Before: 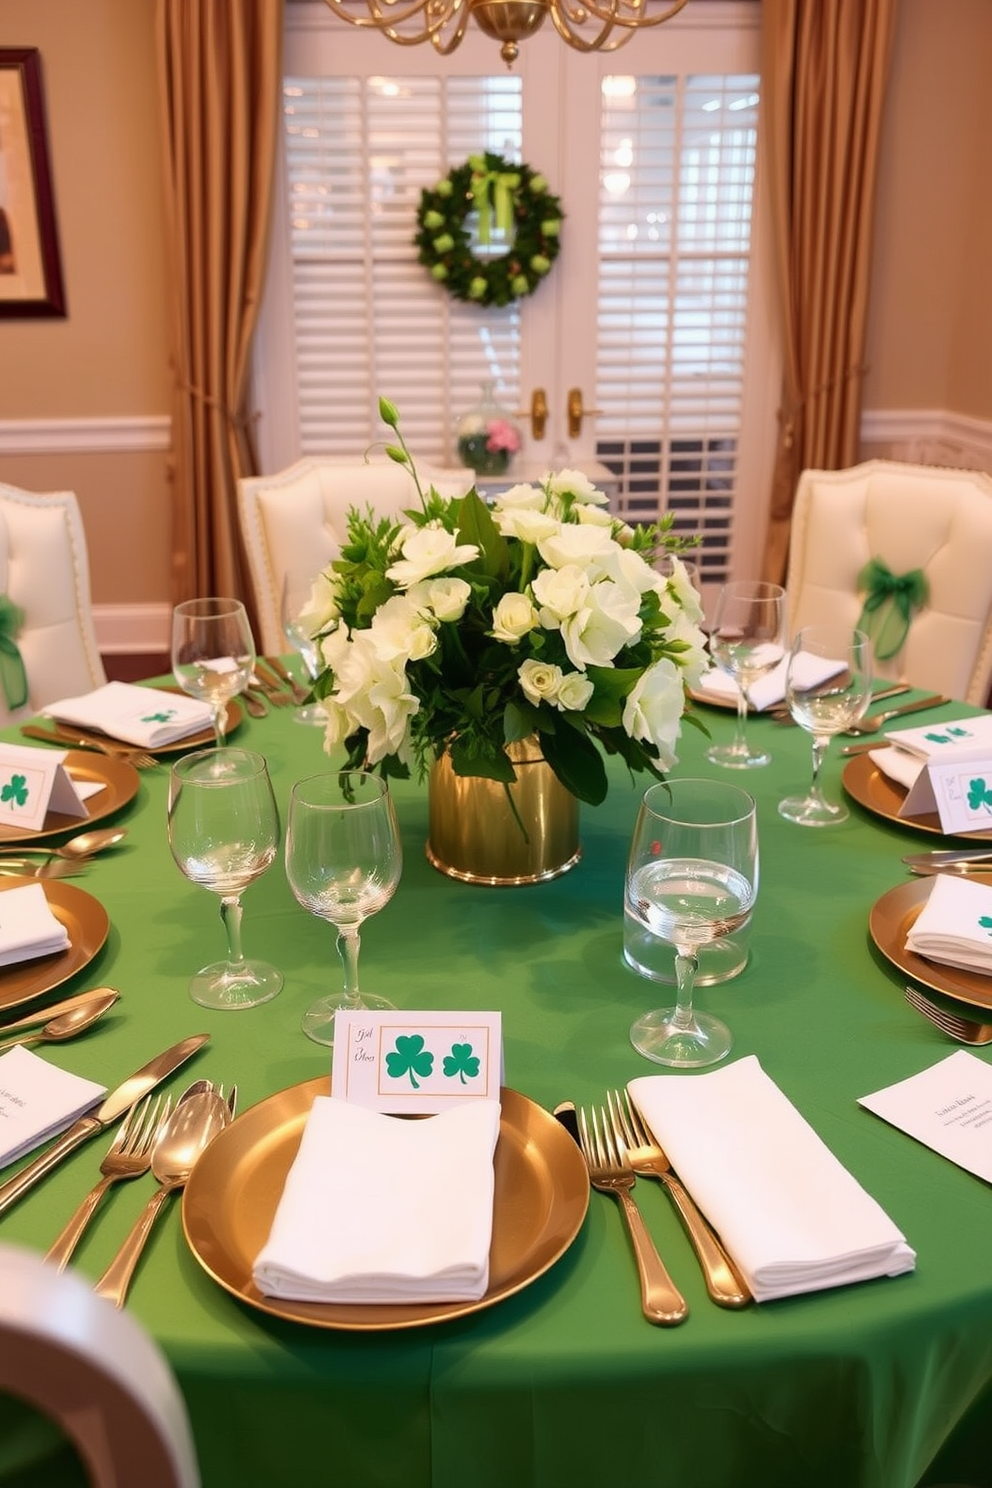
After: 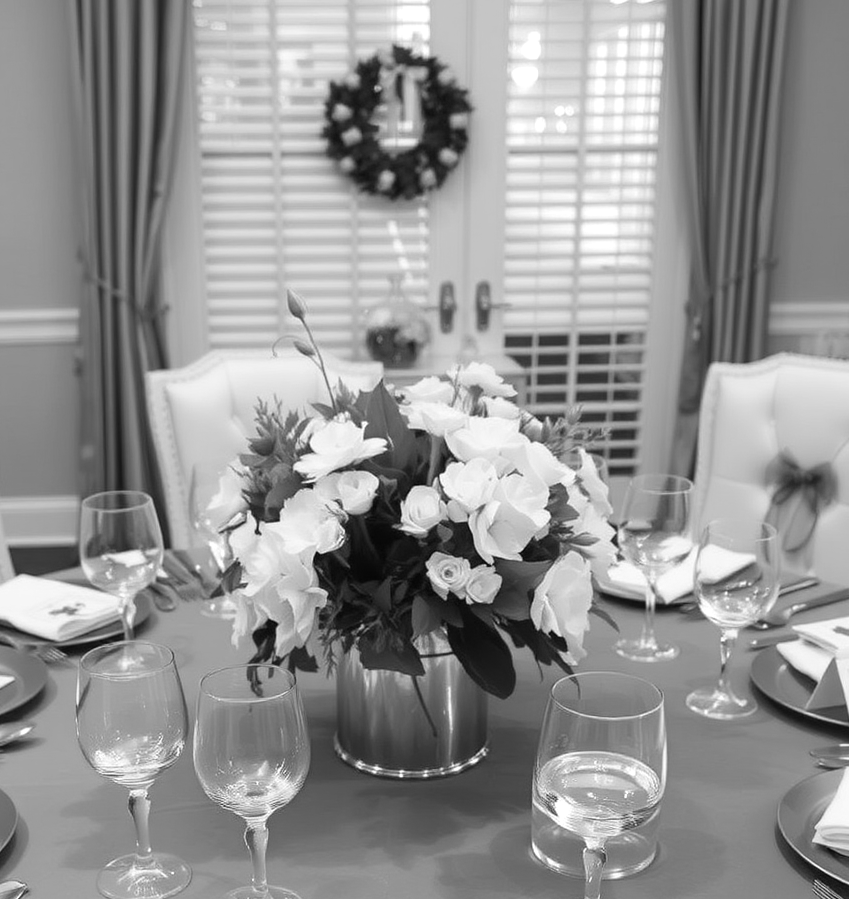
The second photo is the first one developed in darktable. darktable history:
levels: levels [0, 0.476, 0.951]
crop and rotate: left 9.345%, top 7.22%, right 4.982%, bottom 32.331%
monochrome: on, module defaults
